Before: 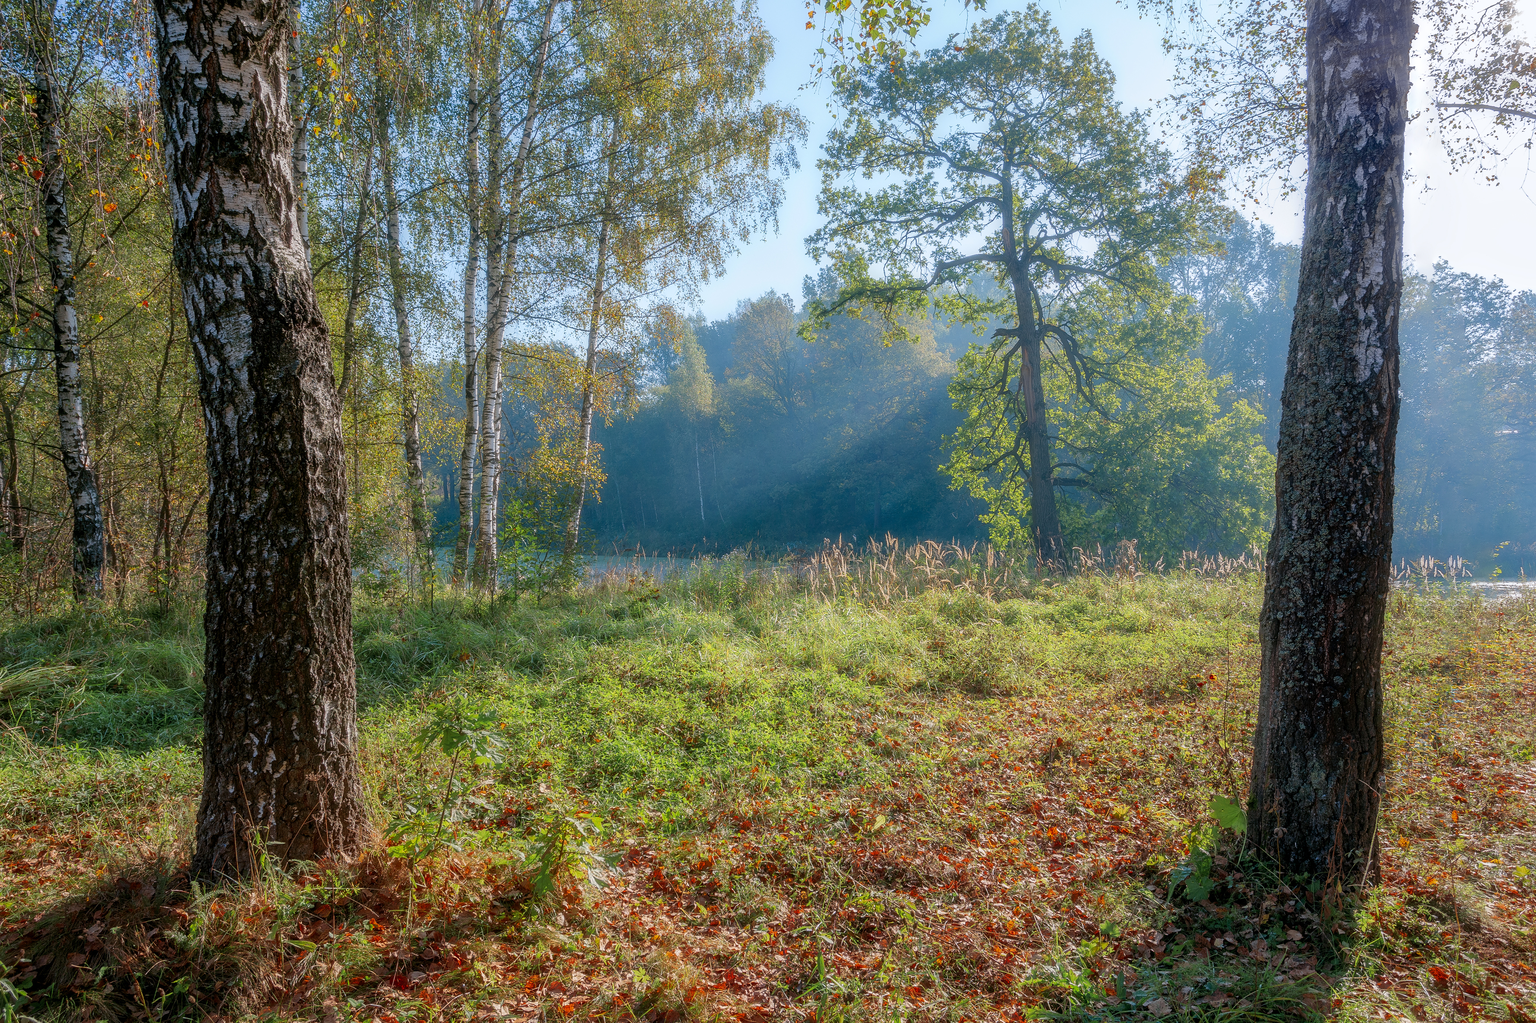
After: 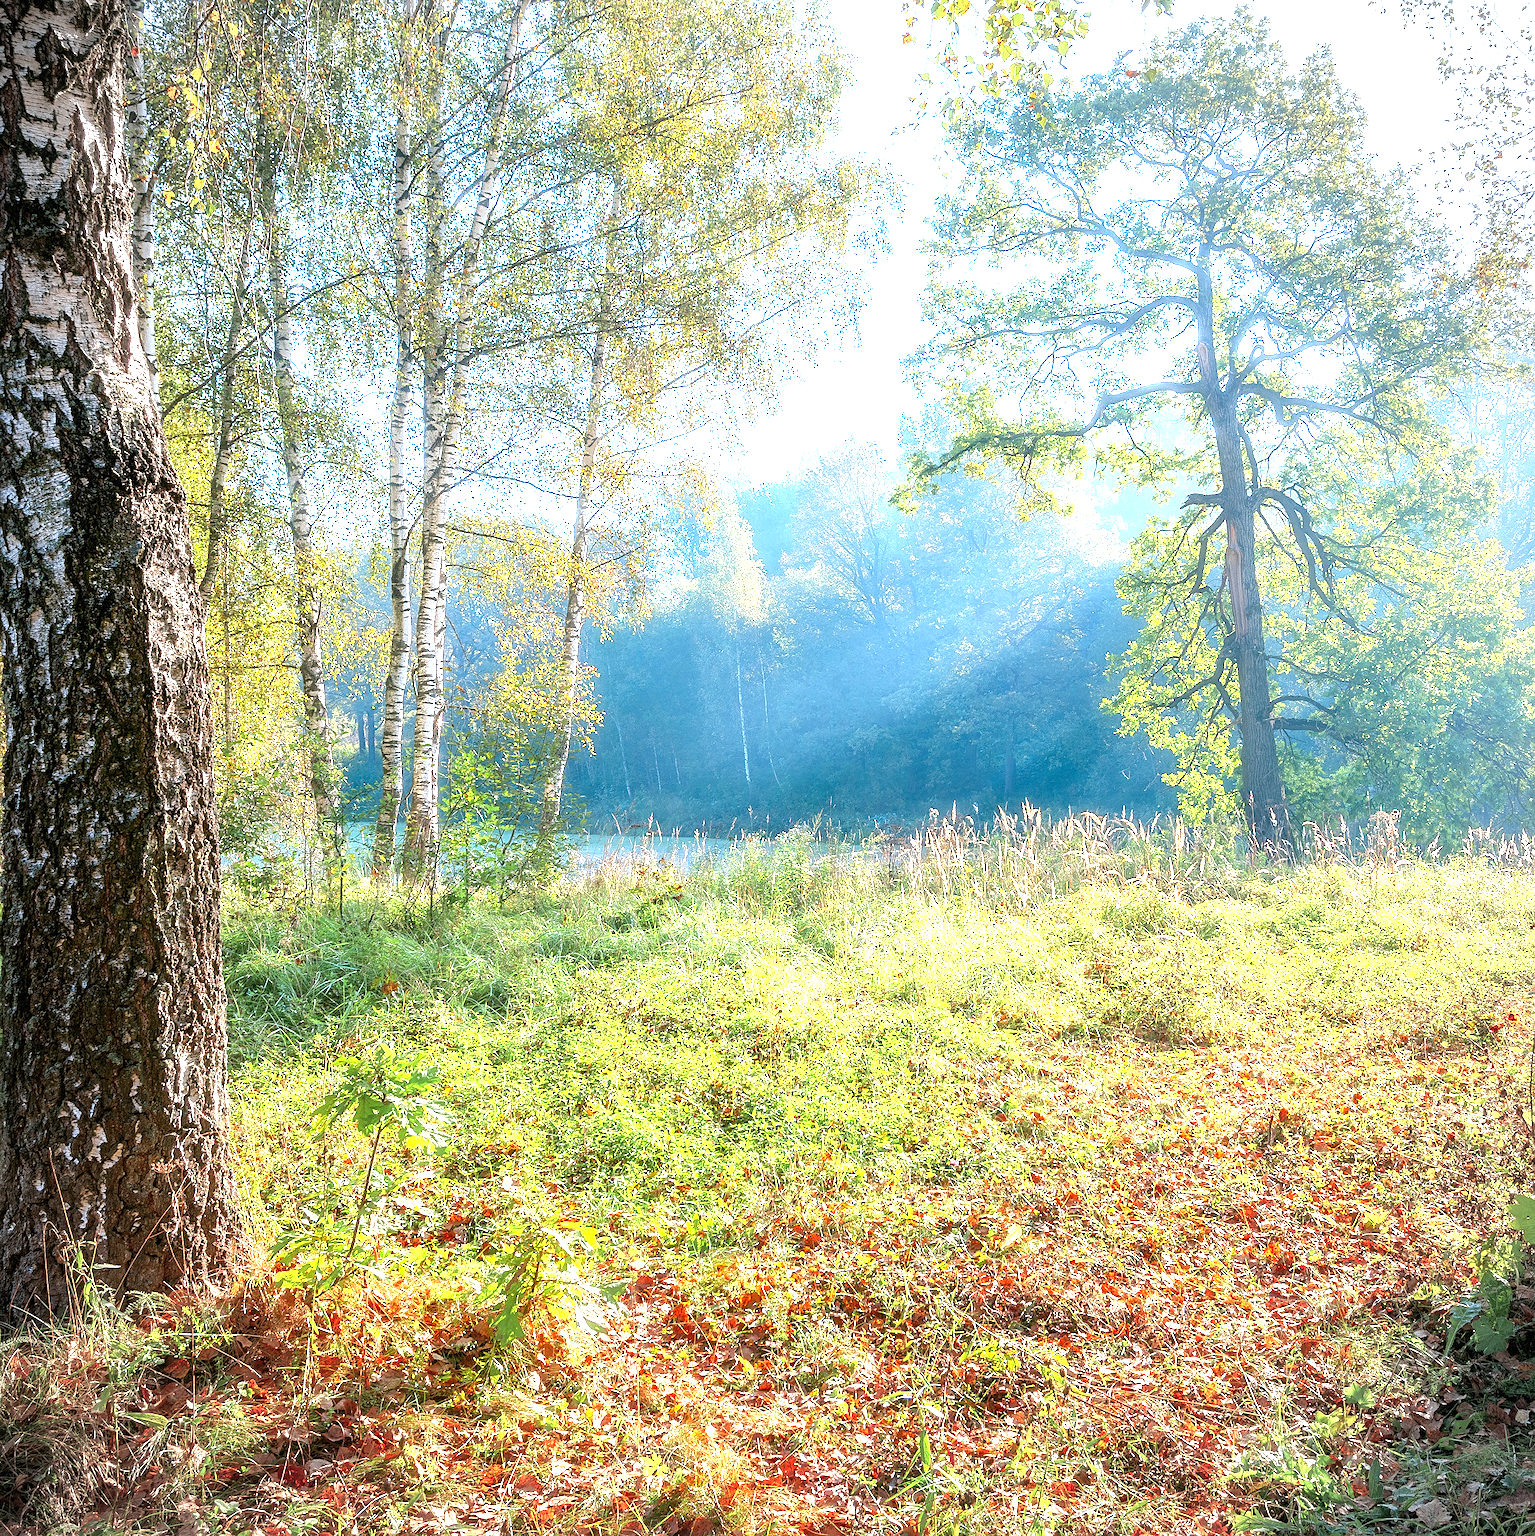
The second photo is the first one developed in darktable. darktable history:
exposure: black level correction 0, exposure 1.892 EV, compensate exposure bias true, compensate highlight preservation false
sharpen: amount 0.216
crop and rotate: left 13.35%, right 20.064%
vignetting: fall-off radius 68.79%, center (0, 0.007), automatic ratio true, dithering 8-bit output
